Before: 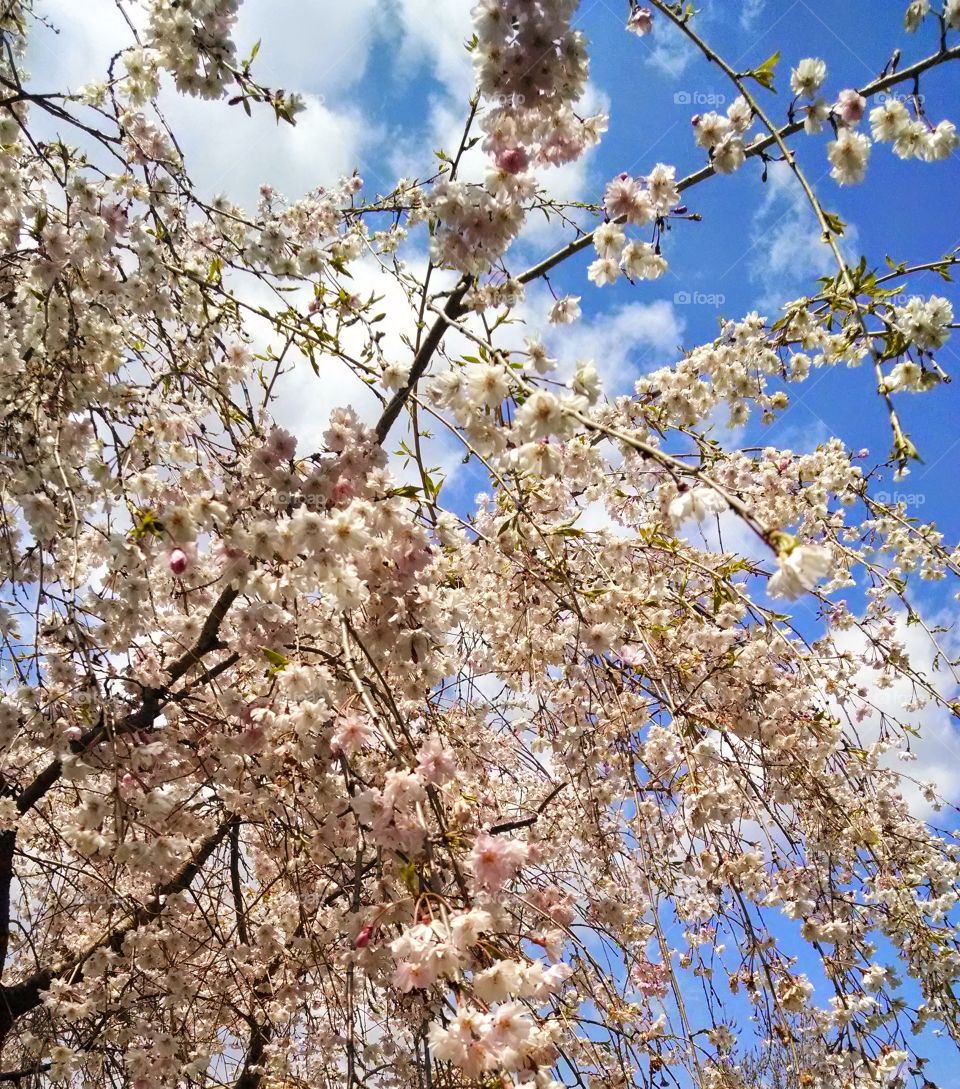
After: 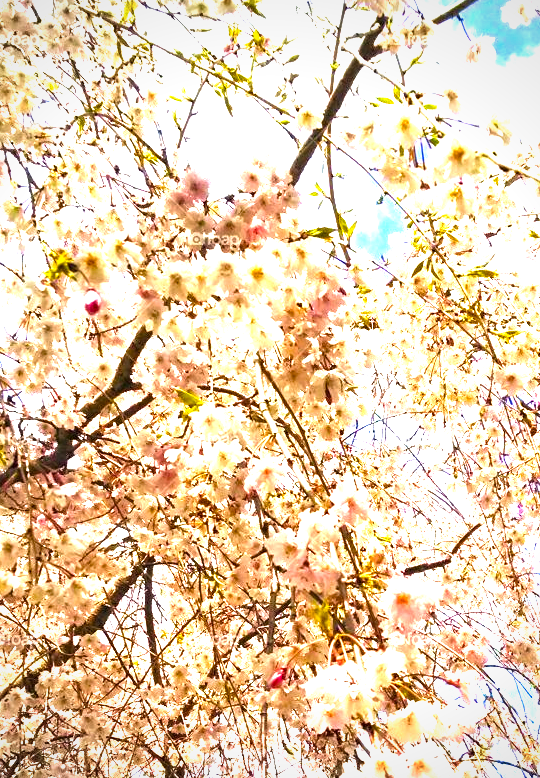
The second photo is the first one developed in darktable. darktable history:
crop: left 8.966%, top 23.852%, right 34.699%, bottom 4.703%
exposure: black level correction 0, exposure 1.6 EV, compensate exposure bias true, compensate highlight preservation false
color balance rgb: perceptual saturation grading › global saturation 36%, perceptual brilliance grading › global brilliance 10%, global vibrance 20%
velvia: on, module defaults
vignetting: fall-off radius 81.94%
